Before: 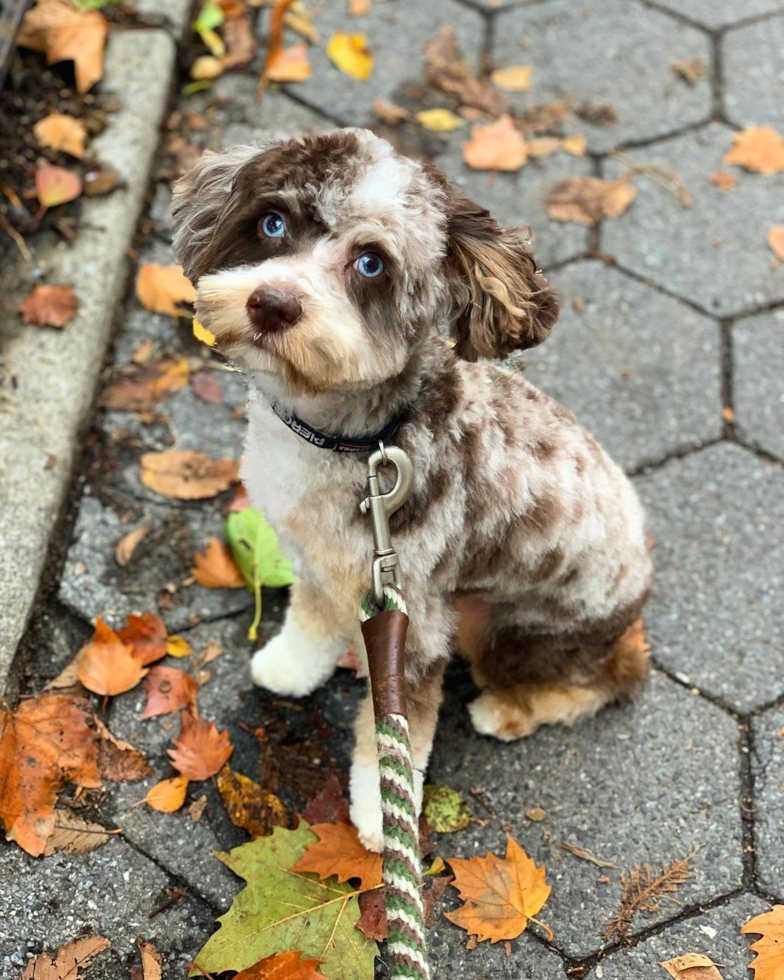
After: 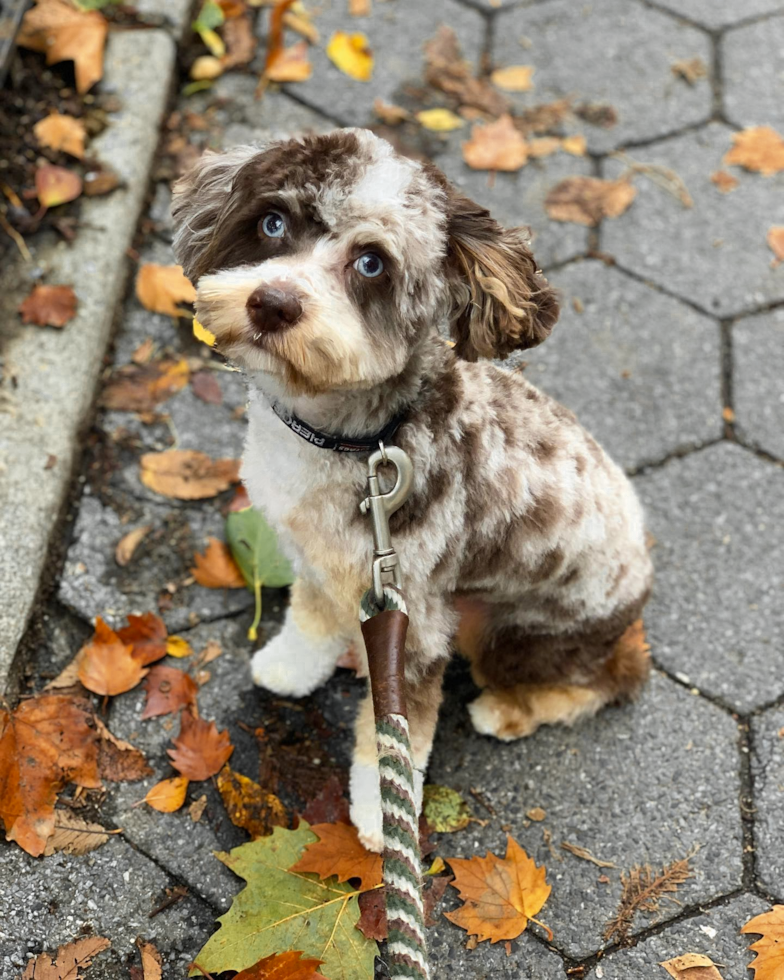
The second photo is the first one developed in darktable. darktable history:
color zones: curves: ch0 [(0.035, 0.242) (0.25, 0.5) (0.384, 0.214) (0.488, 0.255) (0.75, 0.5)]; ch1 [(0.063, 0.379) (0.25, 0.5) (0.354, 0.201) (0.489, 0.085) (0.729, 0.271)]; ch2 [(0.25, 0.5) (0.38, 0.517) (0.442, 0.51) (0.735, 0.456)]
